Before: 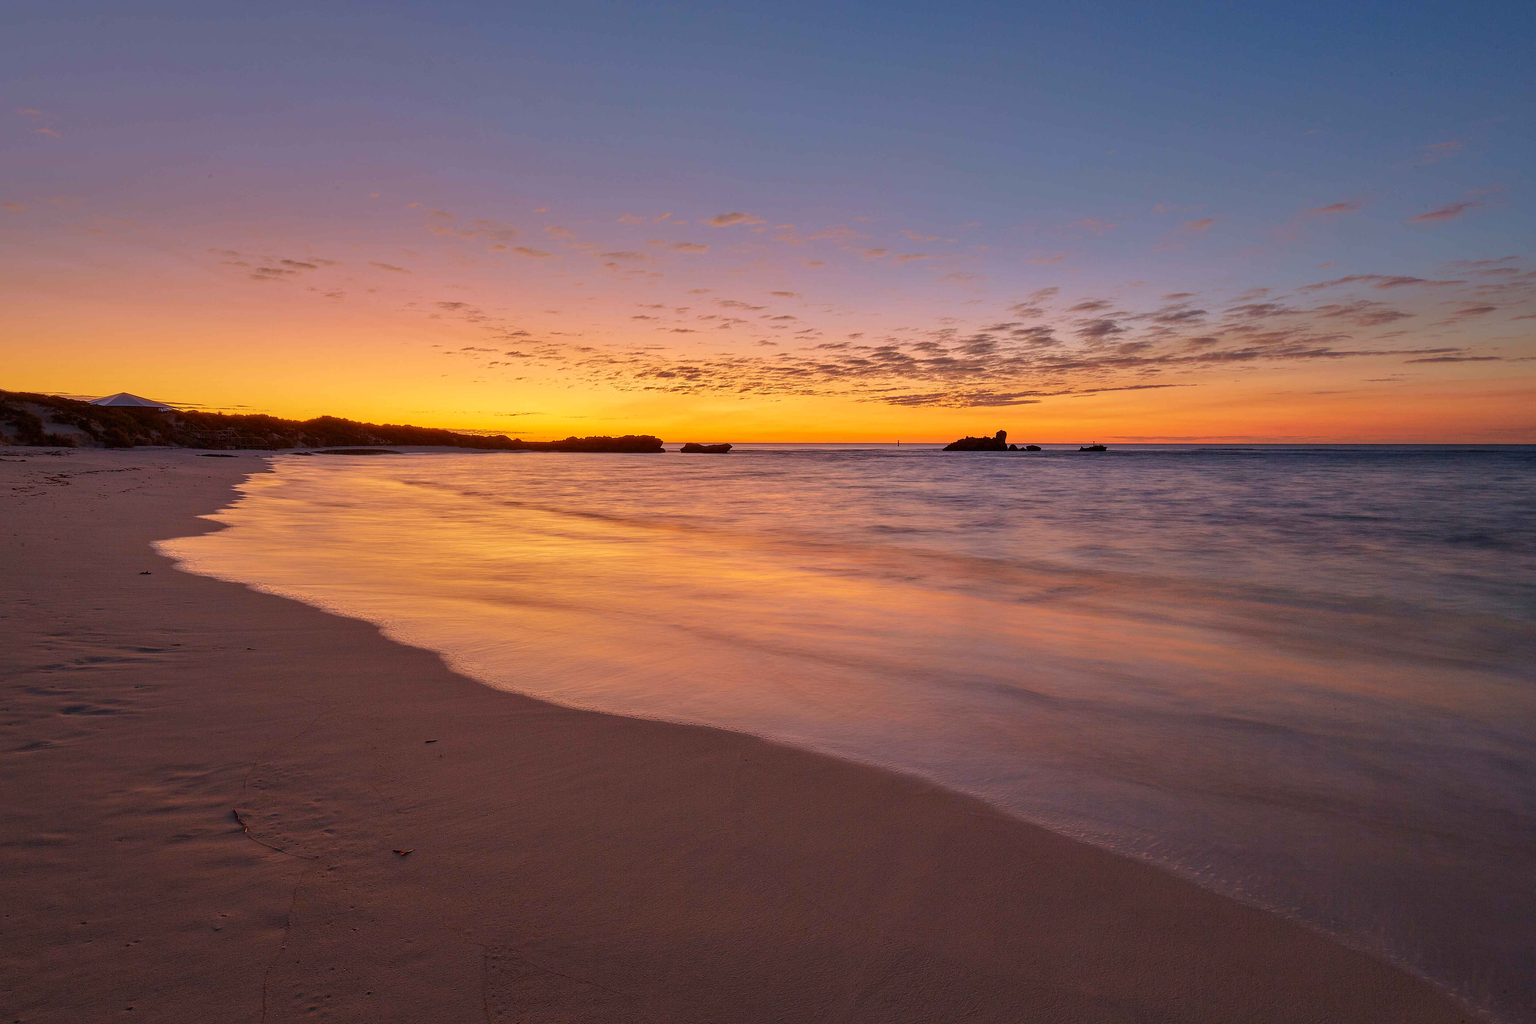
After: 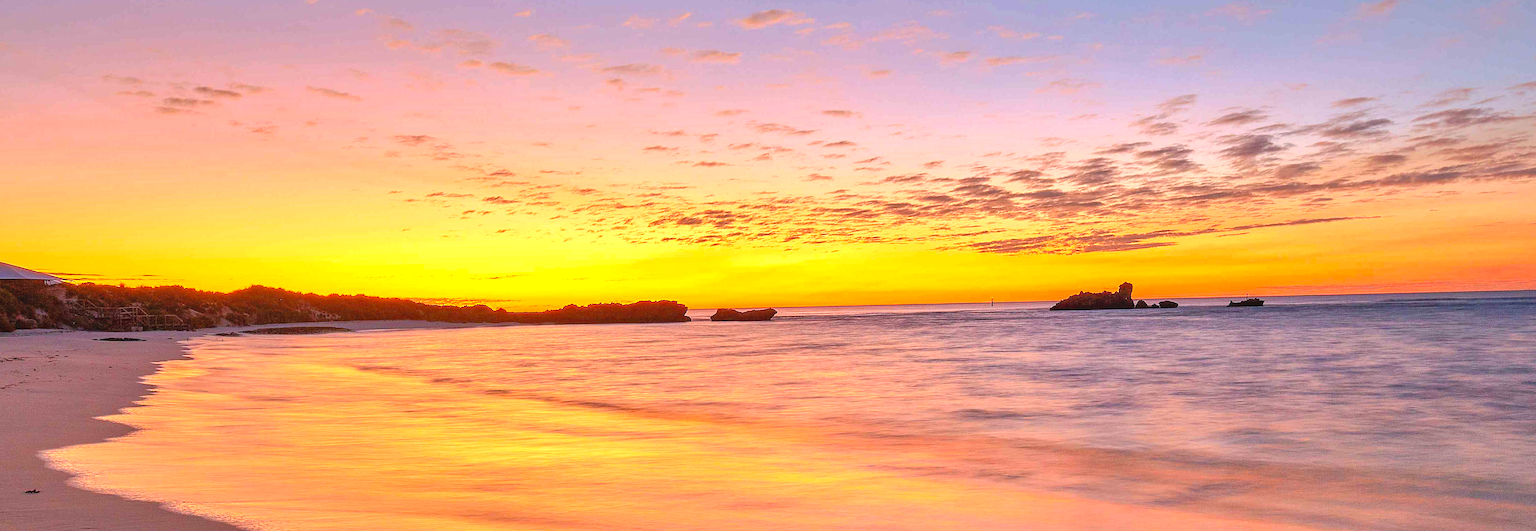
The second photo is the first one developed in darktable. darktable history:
local contrast: detail 110%
crop: left 7.036%, top 18.398%, right 14.379%, bottom 40.043%
rotate and perspective: rotation -1.32°, lens shift (horizontal) -0.031, crop left 0.015, crop right 0.985, crop top 0.047, crop bottom 0.982
tone equalizer: -8 EV 0.001 EV, -7 EV -0.004 EV, -6 EV 0.009 EV, -5 EV 0.032 EV, -4 EV 0.276 EV, -3 EV 0.644 EV, -2 EV 0.584 EV, -1 EV 0.187 EV, +0 EV 0.024 EV
exposure: exposure 1 EV, compensate highlight preservation false
vibrance: vibrance 50%
